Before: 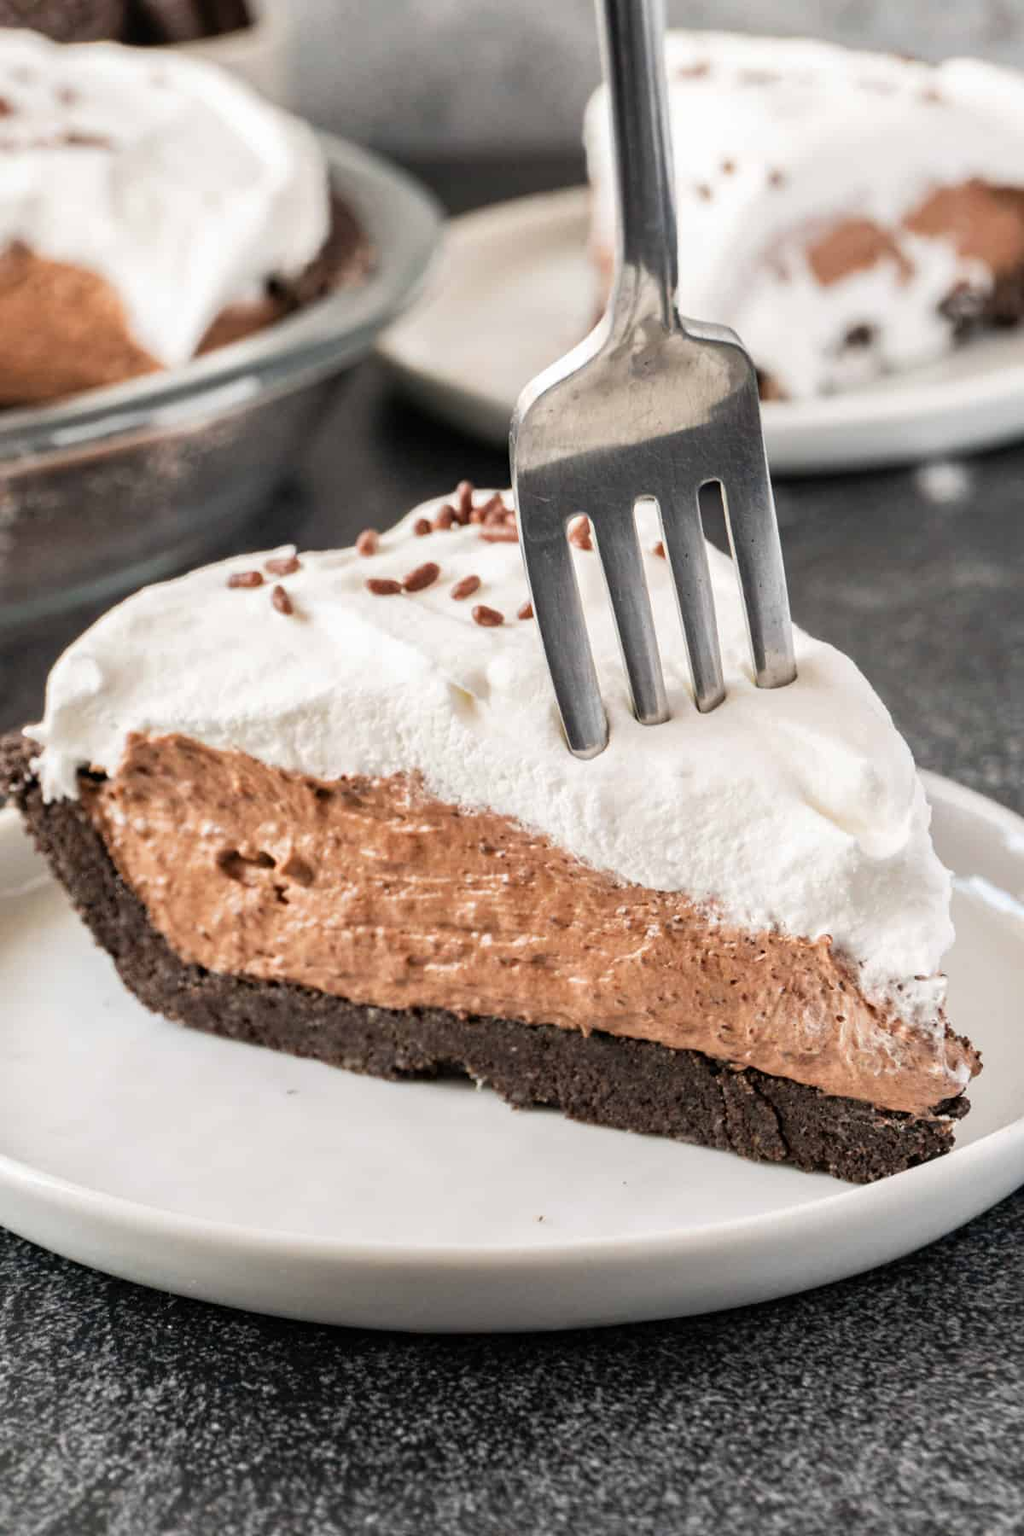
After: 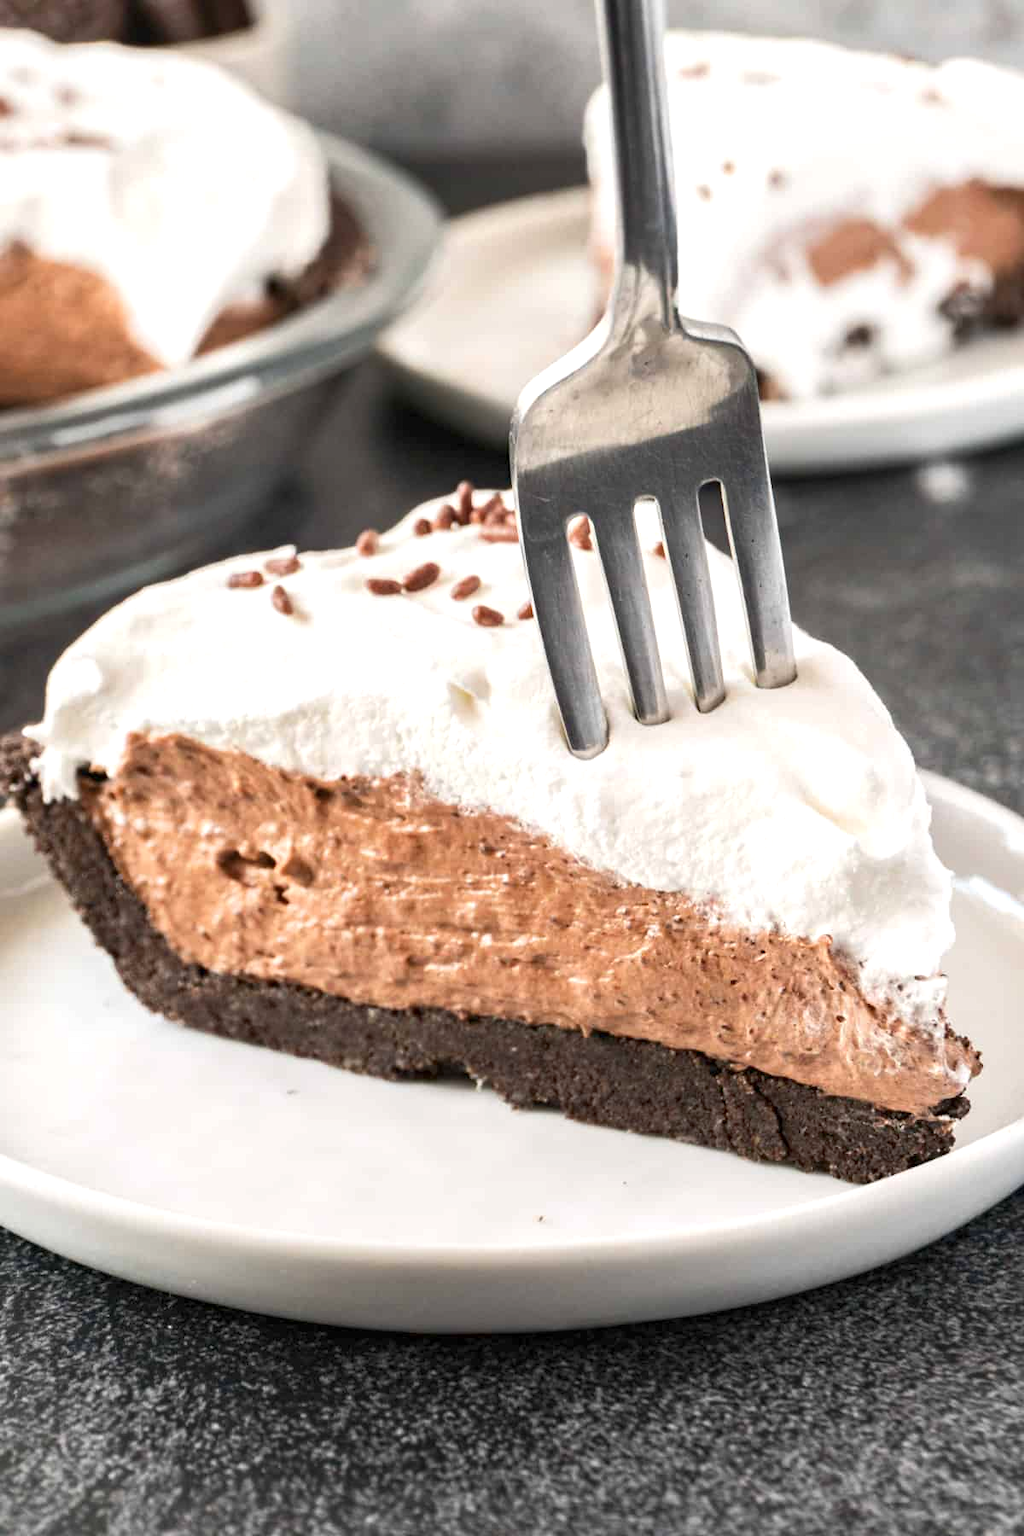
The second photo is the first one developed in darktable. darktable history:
tone equalizer: -8 EV 0.239 EV, -7 EV 0.411 EV, -6 EV 0.439 EV, -5 EV 0.26 EV, -3 EV -0.275 EV, -2 EV -0.393 EV, -1 EV -0.426 EV, +0 EV -0.247 EV
exposure: exposure 0.601 EV, compensate exposure bias true, compensate highlight preservation false
